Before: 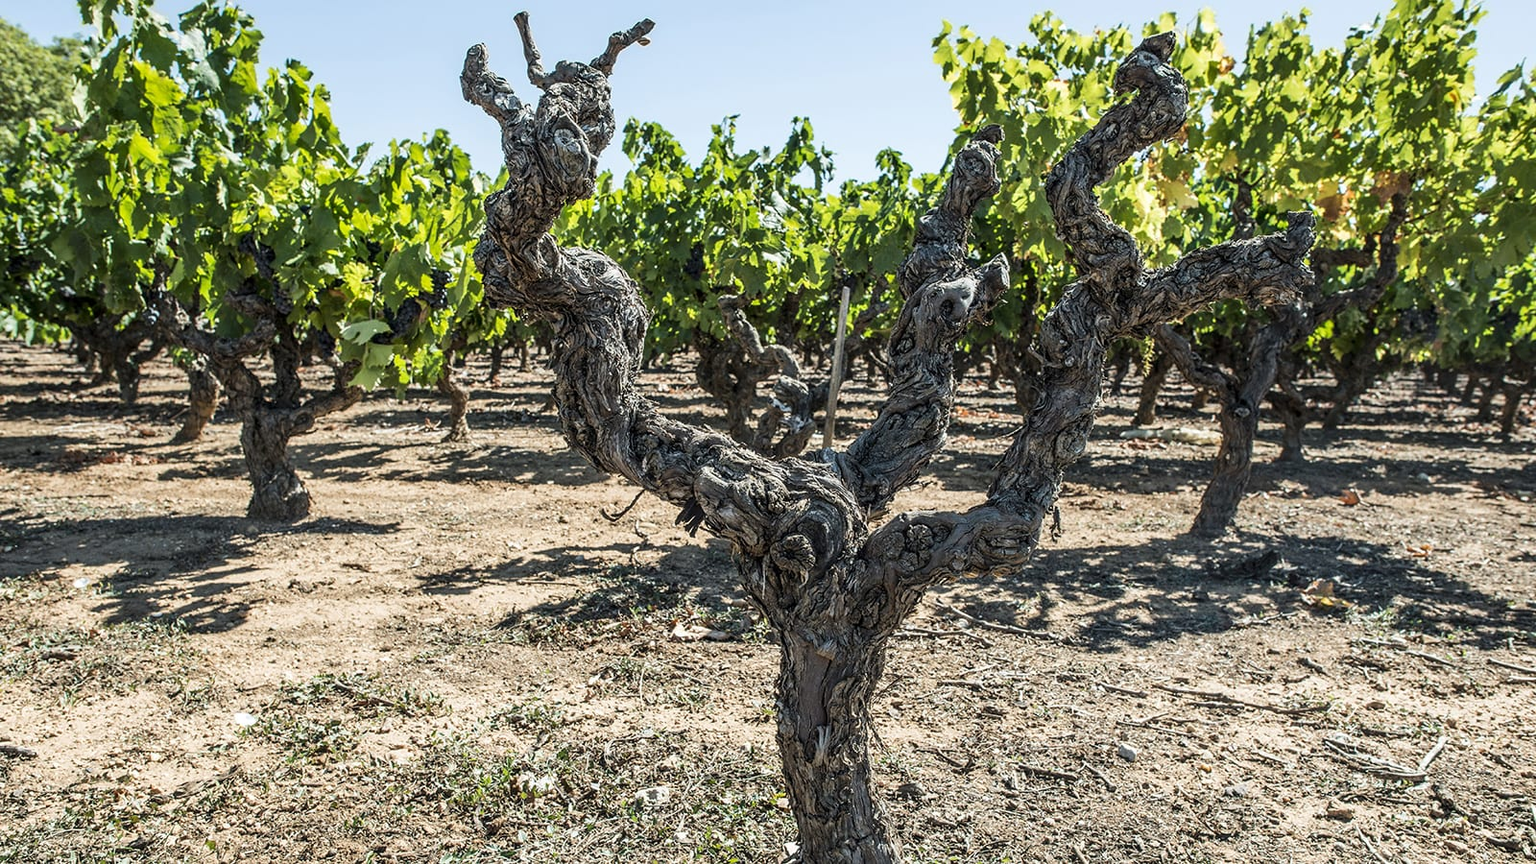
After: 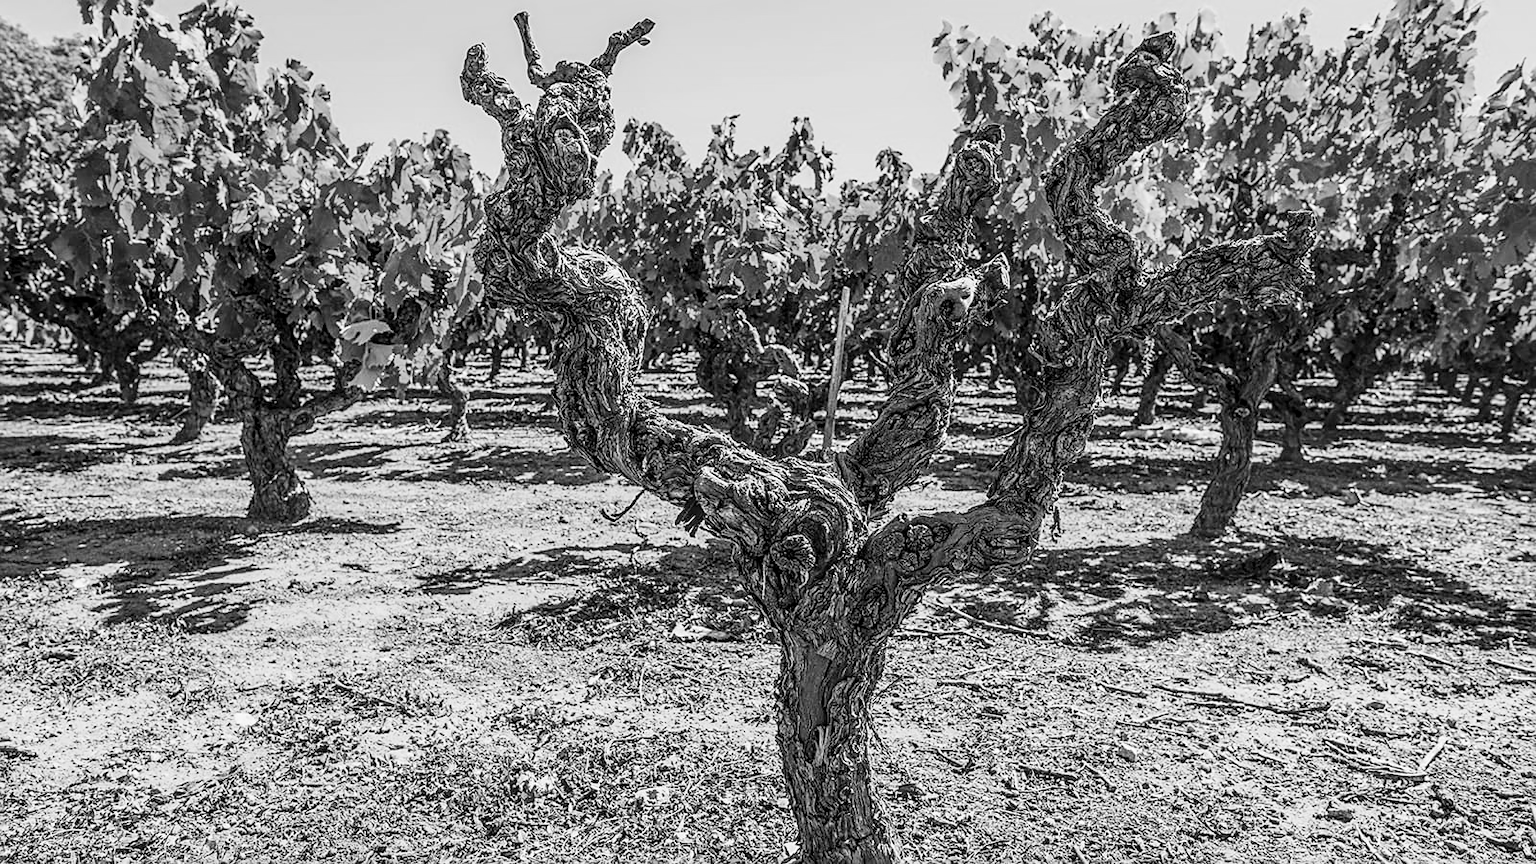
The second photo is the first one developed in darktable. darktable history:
monochrome: on, module defaults
sharpen: on, module defaults
color zones: curves: ch0 [(0, 0.444) (0.143, 0.442) (0.286, 0.441) (0.429, 0.441) (0.571, 0.441) (0.714, 0.441) (0.857, 0.442) (1, 0.444)]
tone curve: curves: ch0 [(0, 0) (0.091, 0.075) (0.409, 0.457) (0.733, 0.82) (0.844, 0.908) (0.909, 0.942) (1, 0.973)]; ch1 [(0, 0) (0.437, 0.404) (0.5, 0.5) (0.529, 0.556) (0.58, 0.606) (0.616, 0.654) (1, 1)]; ch2 [(0, 0) (0.442, 0.415) (0.5, 0.5) (0.535, 0.557) (0.585, 0.62) (1, 1)], color space Lab, independent channels, preserve colors none
local contrast: on, module defaults
